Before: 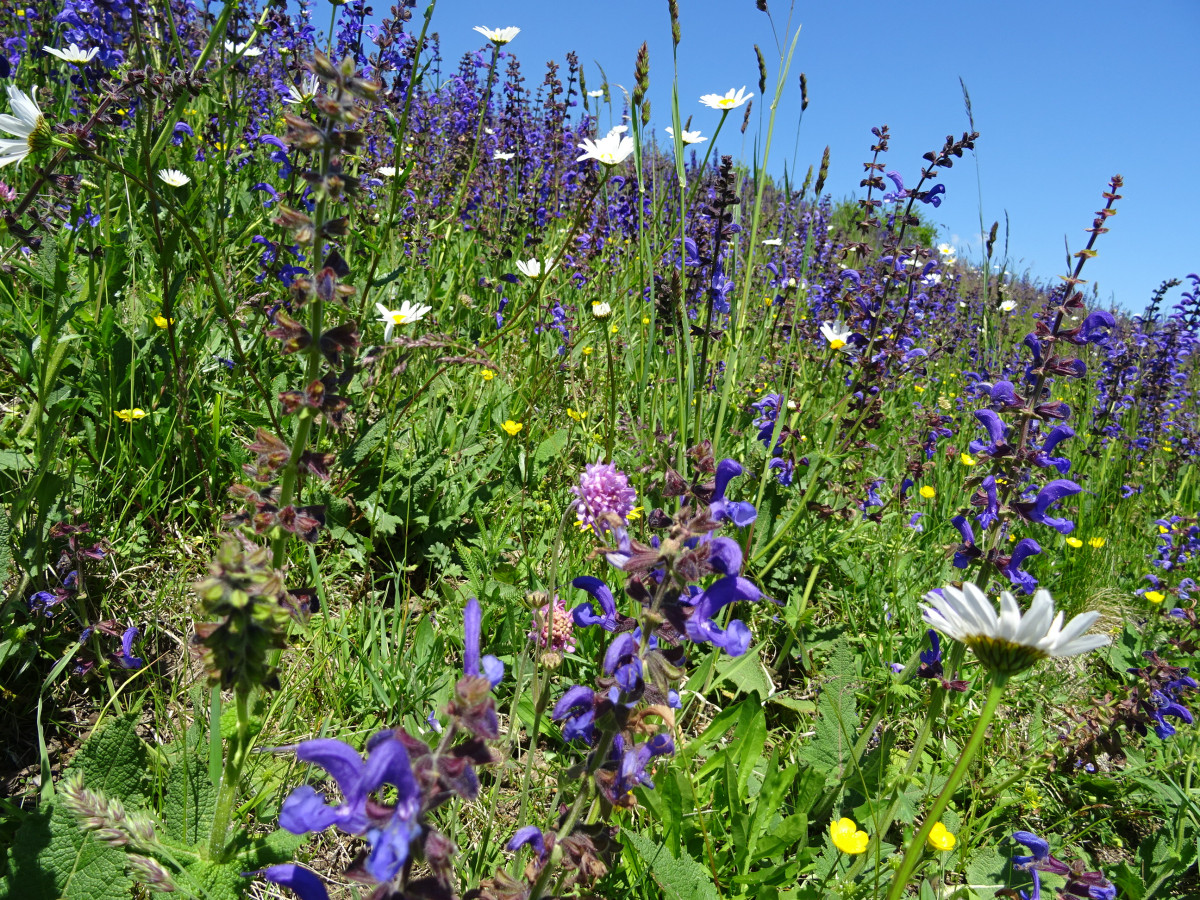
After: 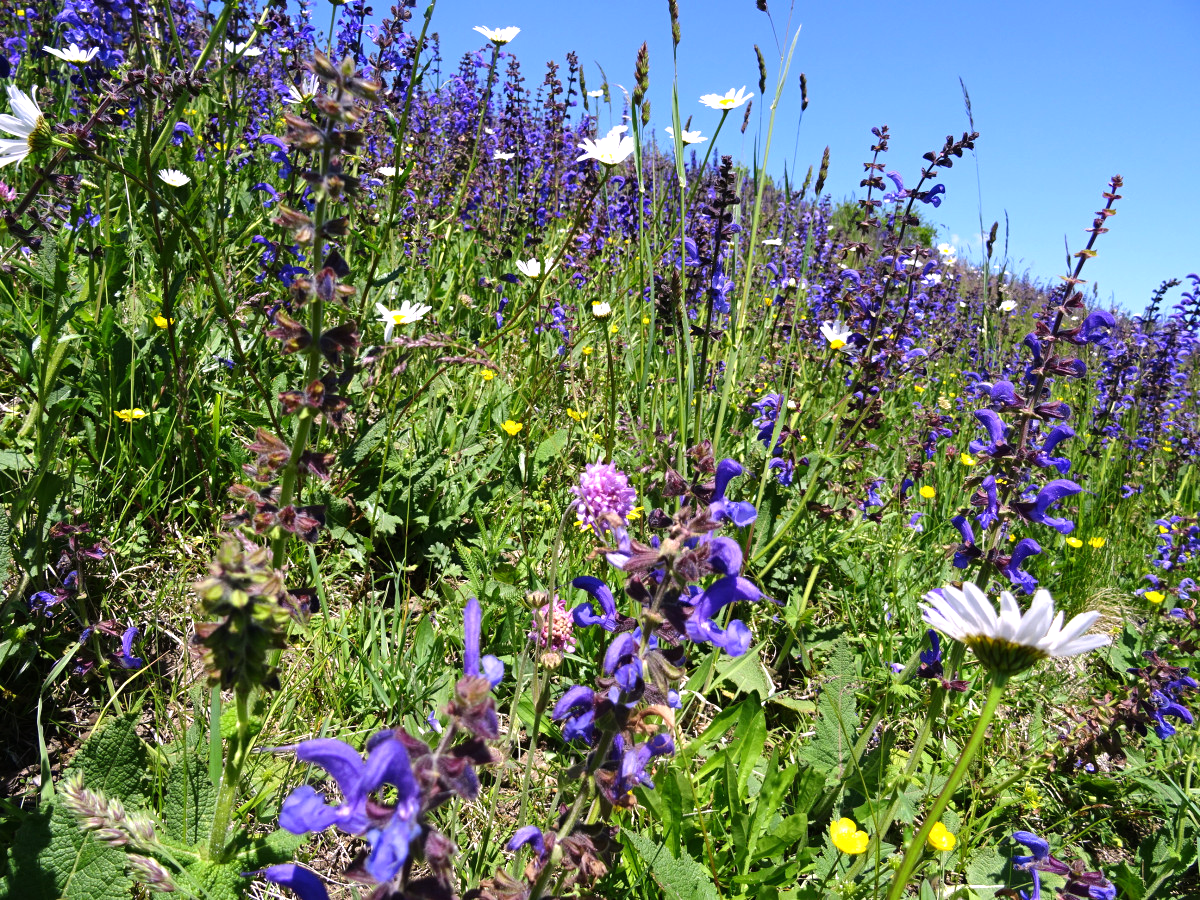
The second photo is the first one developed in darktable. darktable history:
white balance: red 1.066, blue 1.119
tone equalizer: -8 EV -0.417 EV, -7 EV -0.389 EV, -6 EV -0.333 EV, -5 EV -0.222 EV, -3 EV 0.222 EV, -2 EV 0.333 EV, -1 EV 0.389 EV, +0 EV 0.417 EV, edges refinement/feathering 500, mask exposure compensation -1.57 EV, preserve details no
